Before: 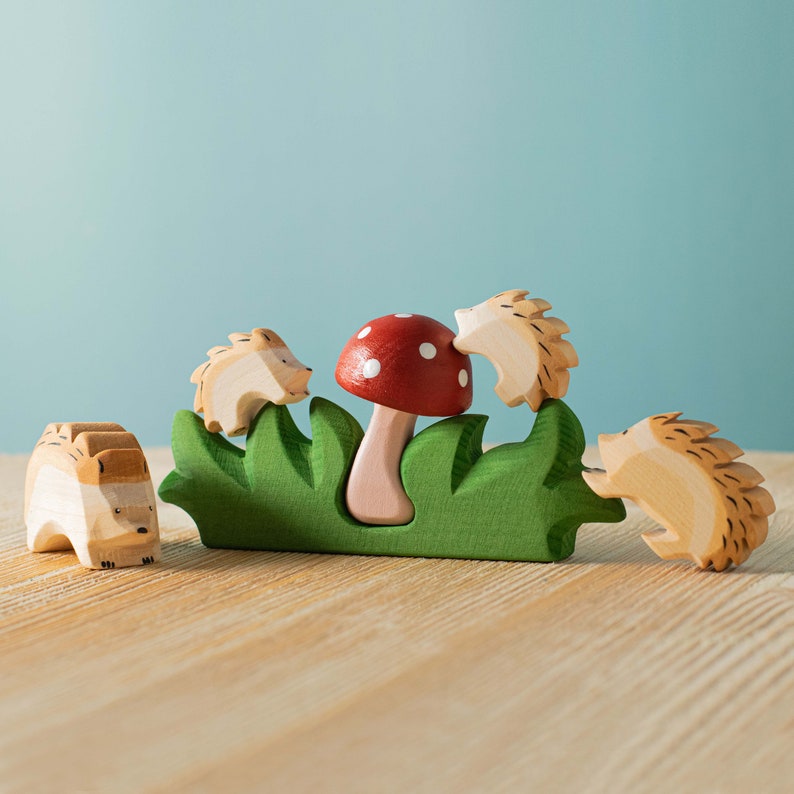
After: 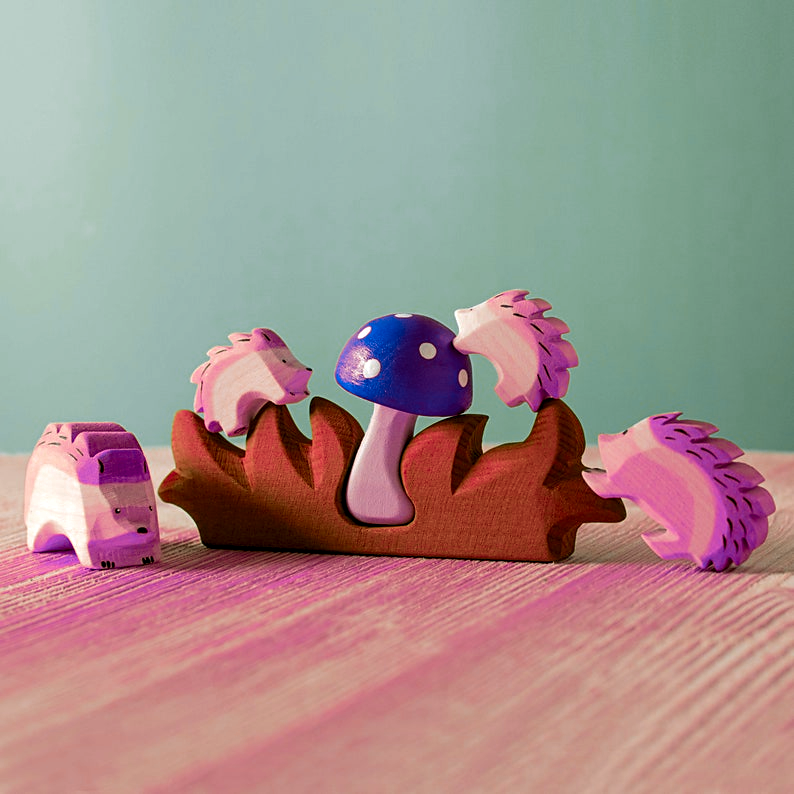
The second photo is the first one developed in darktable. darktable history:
local contrast: detail 134%, midtone range 0.748
sharpen: radius 1.847, amount 0.406, threshold 1.685
color zones: curves: ch0 [(0.826, 0.353)]; ch1 [(0.242, 0.647) (0.889, 0.342)]; ch2 [(0.246, 0.089) (0.969, 0.068)]
